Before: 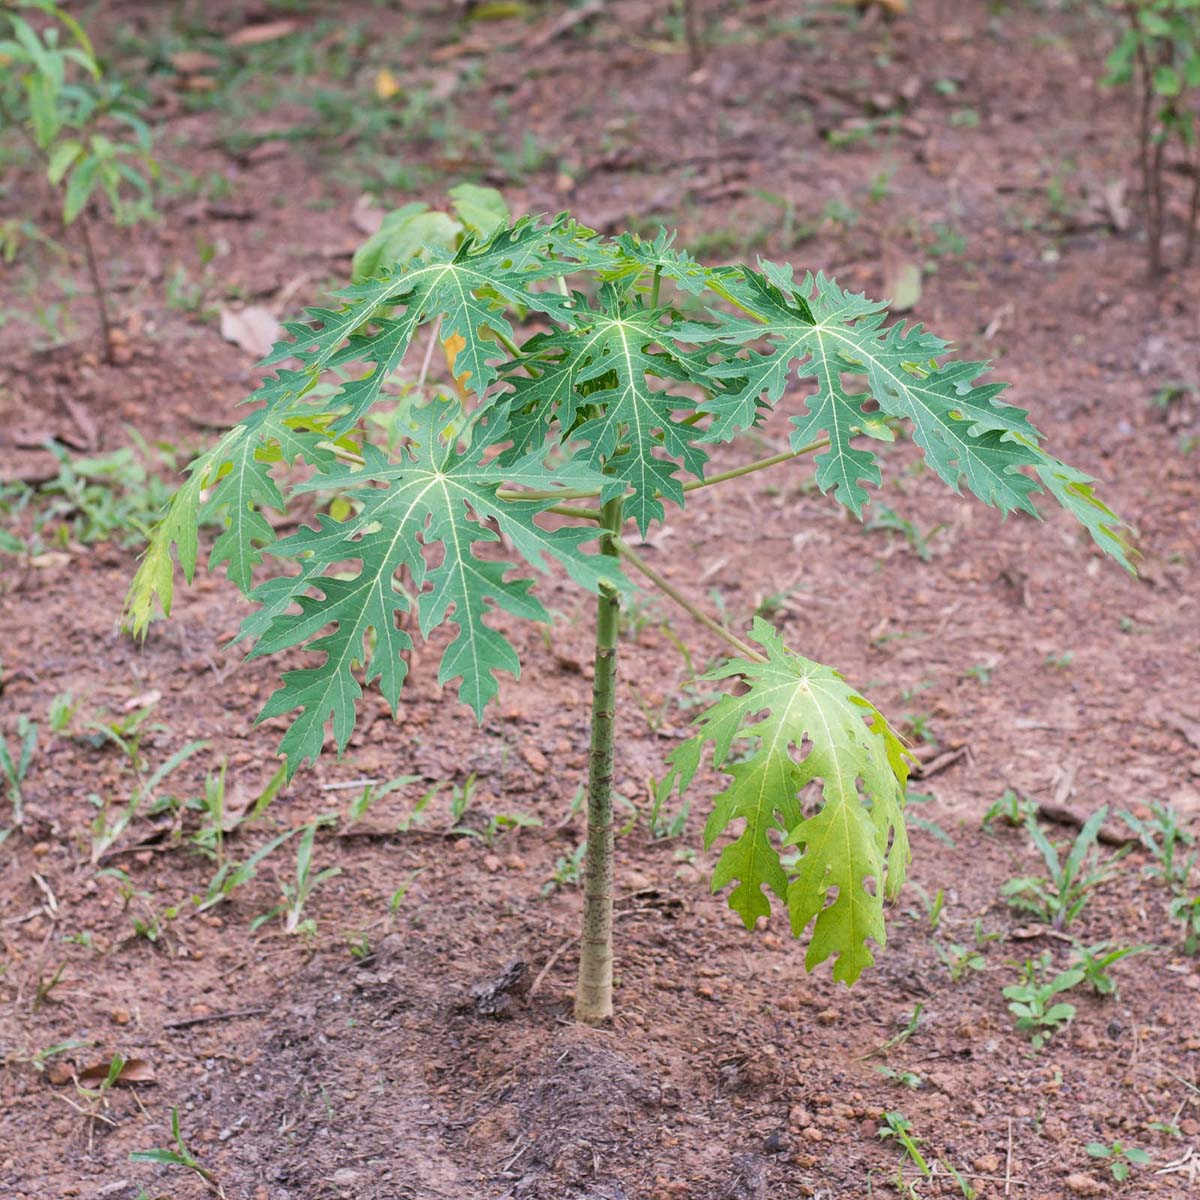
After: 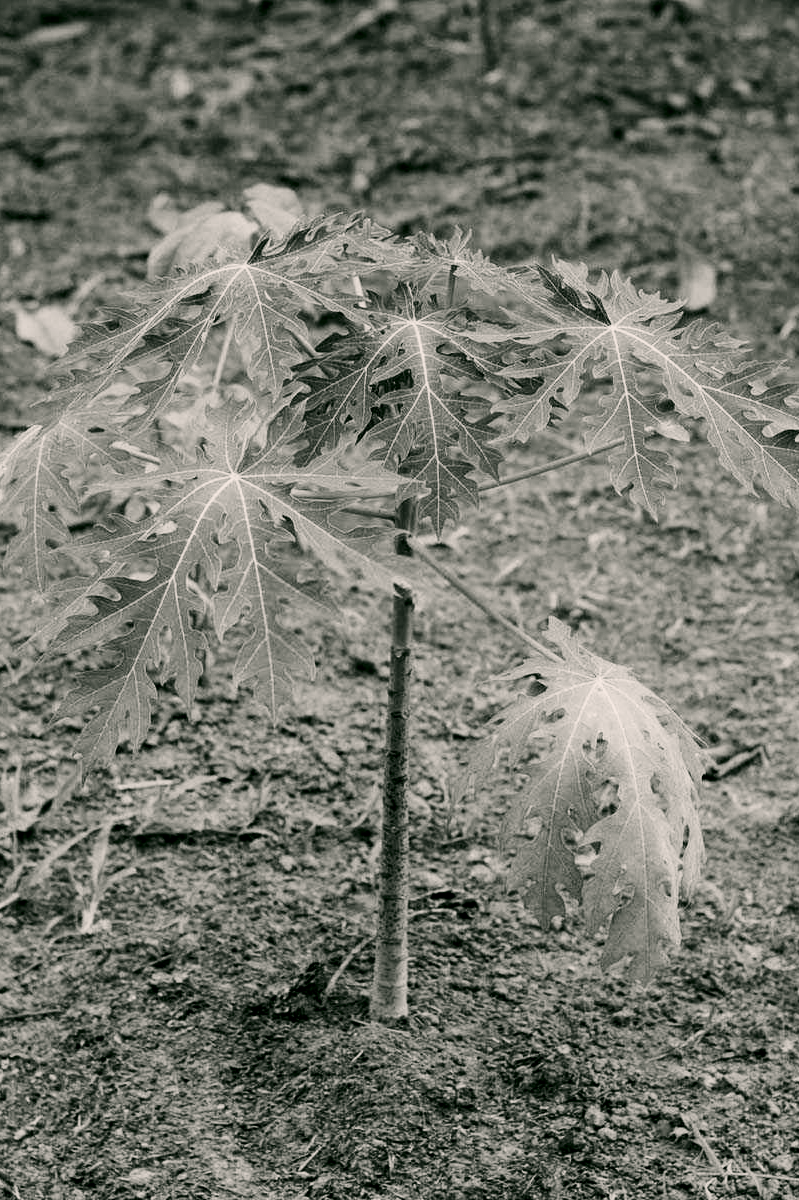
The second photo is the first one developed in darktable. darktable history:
contrast brightness saturation: contrast -0.035, brightness -0.605, saturation -0.999
crop: left 17.159%, right 16.217%
exposure: black level correction 0, exposure 0.691 EV, compensate highlight preservation false
local contrast: highlights 107%, shadows 100%, detail 119%, midtone range 0.2
filmic rgb: black relative exposure -5.04 EV, white relative exposure 3.98 EV, hardness 2.91, contrast 1.407, highlights saturation mix -29.03%
color correction: highlights a* 4.19, highlights b* 4.96, shadows a* -8.09, shadows b* 4.71
